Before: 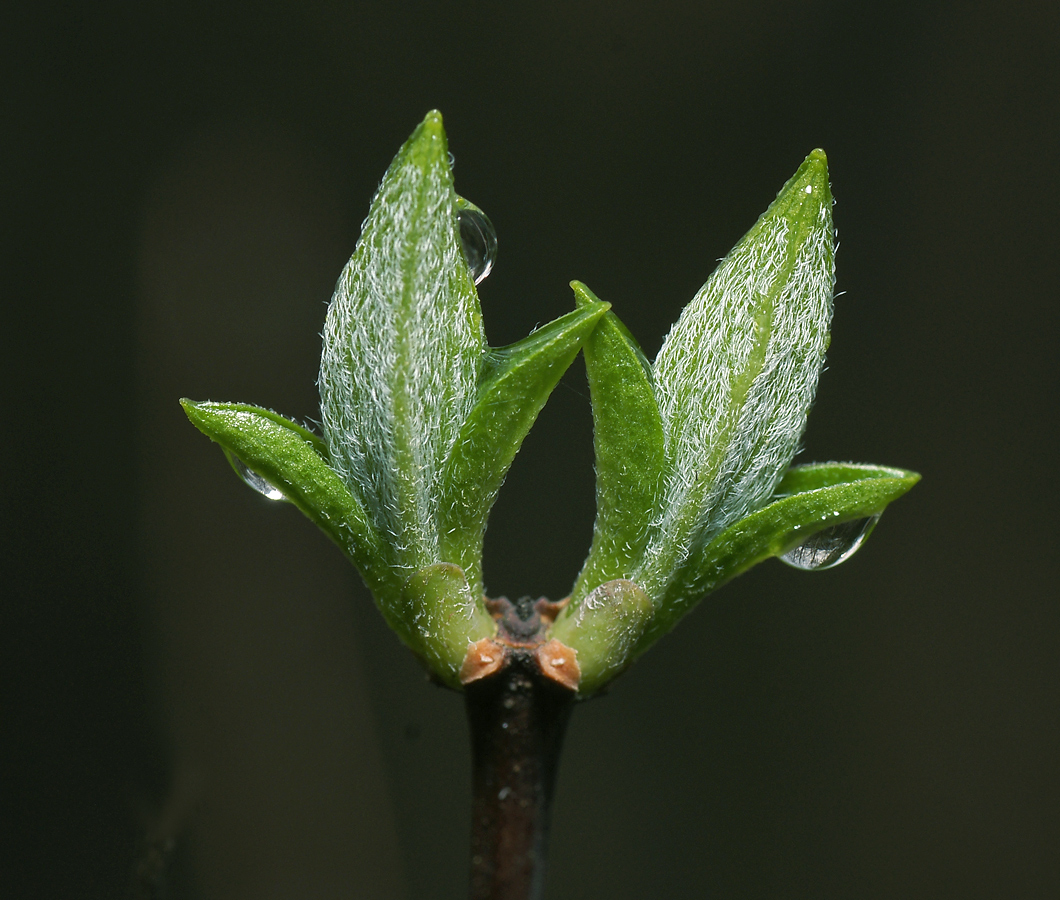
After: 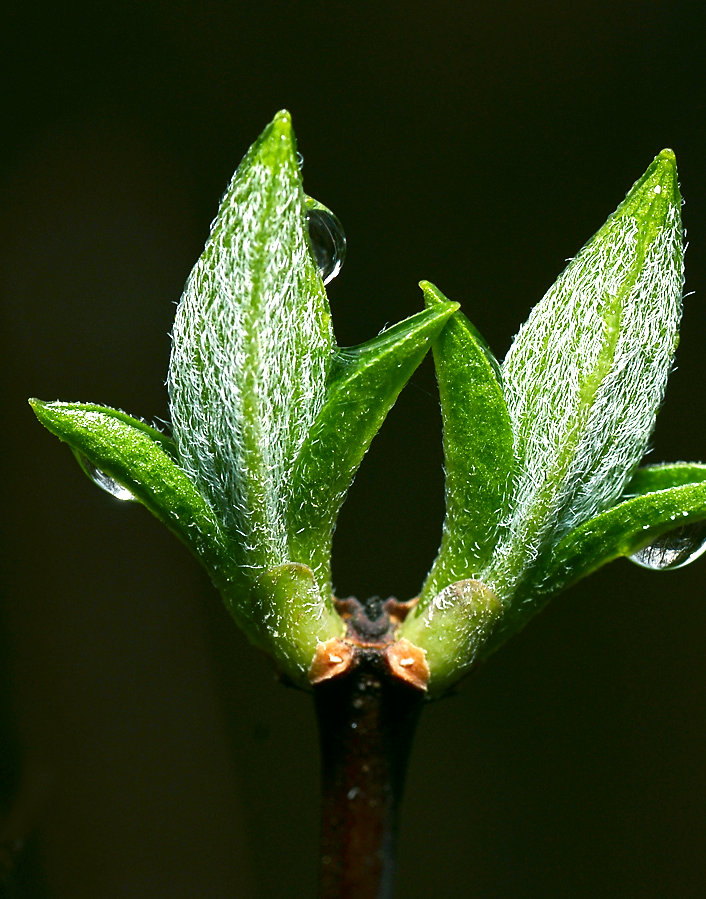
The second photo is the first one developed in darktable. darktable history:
sharpen: amount 0.2
exposure: black level correction 0.001, exposure 1 EV, compensate highlight preservation false
crop and rotate: left 14.292%, right 19.041%
contrast brightness saturation: contrast 0.1, brightness -0.26, saturation 0.14
